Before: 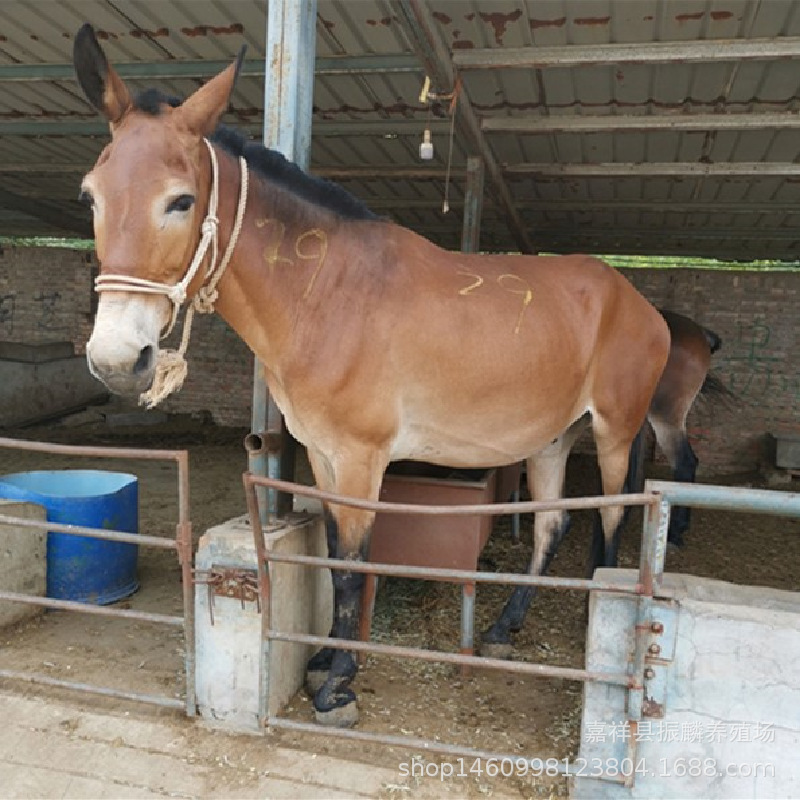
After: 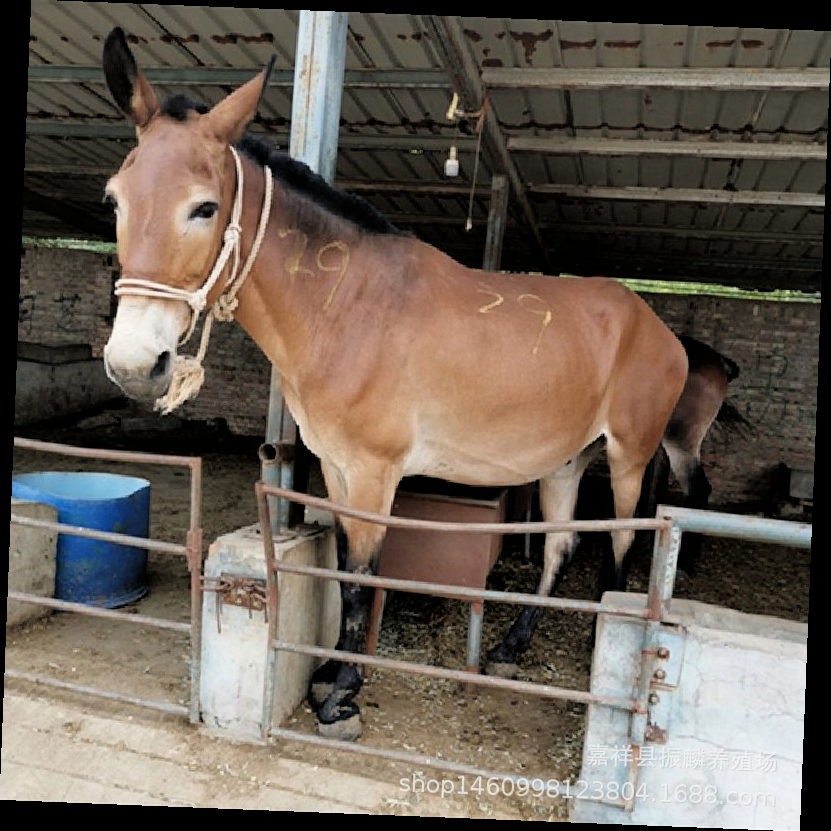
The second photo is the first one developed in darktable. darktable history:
filmic rgb: black relative exposure -3.72 EV, white relative exposure 2.77 EV, dynamic range scaling -5.32%, hardness 3.03
rotate and perspective: rotation 2.27°, automatic cropping off
